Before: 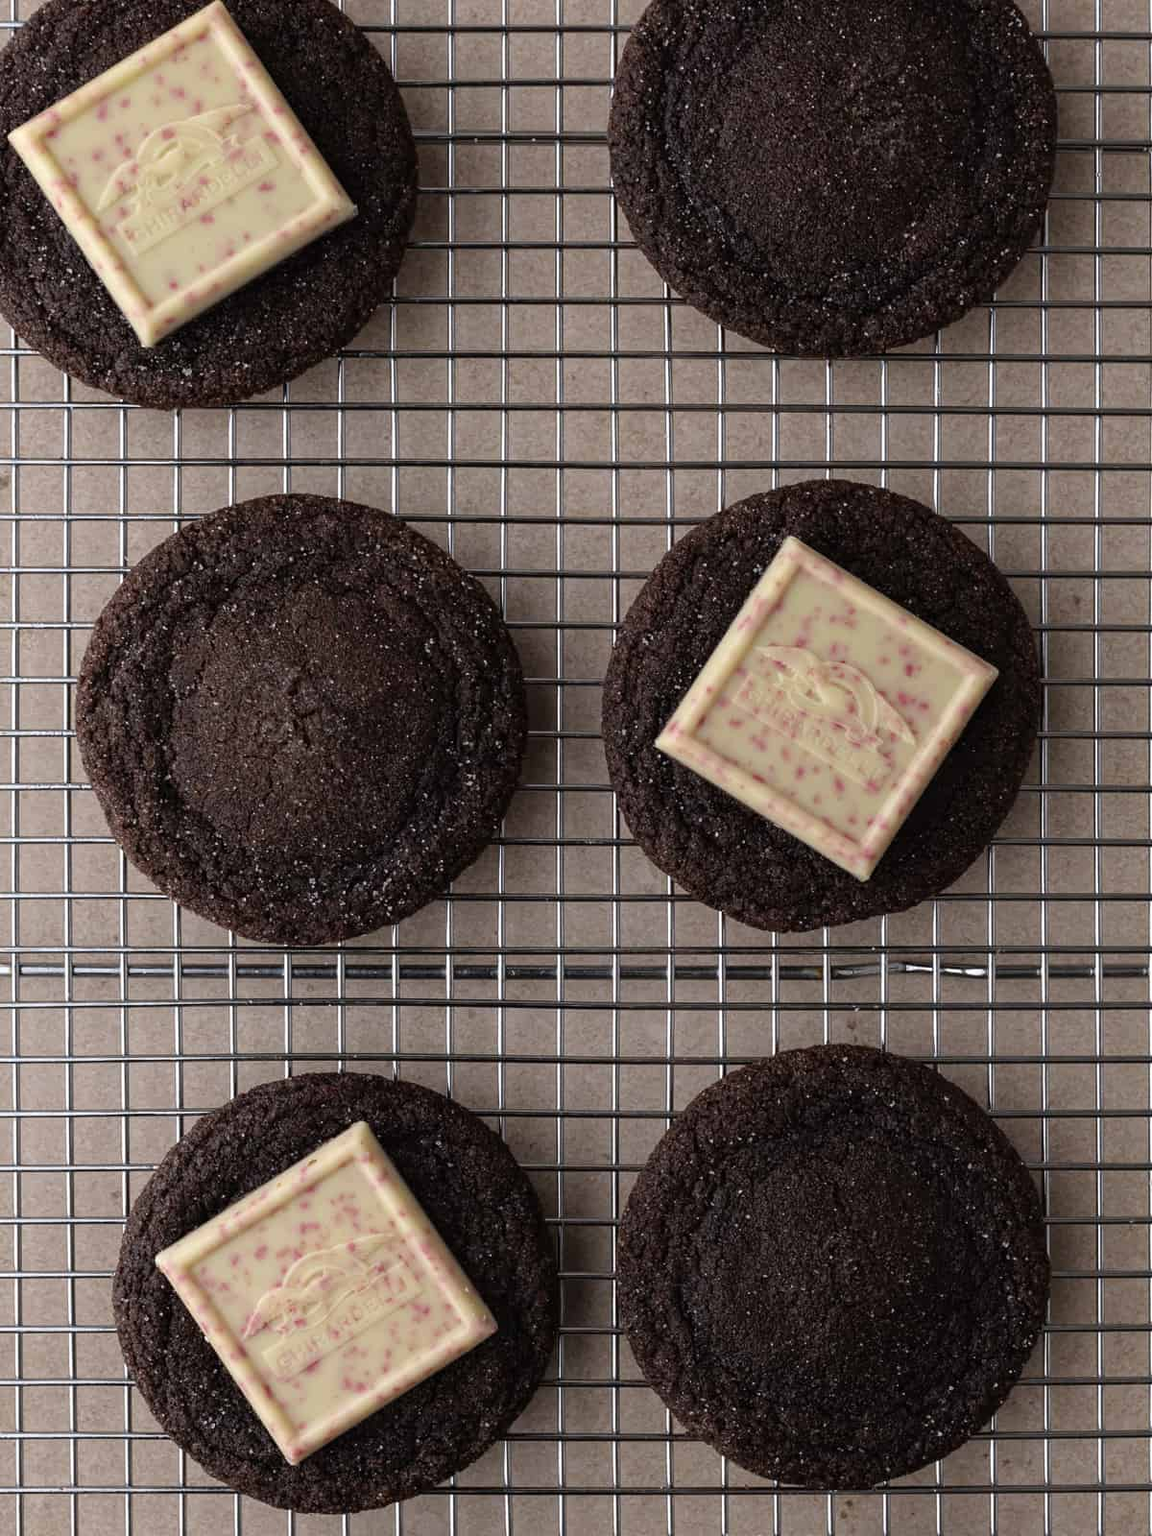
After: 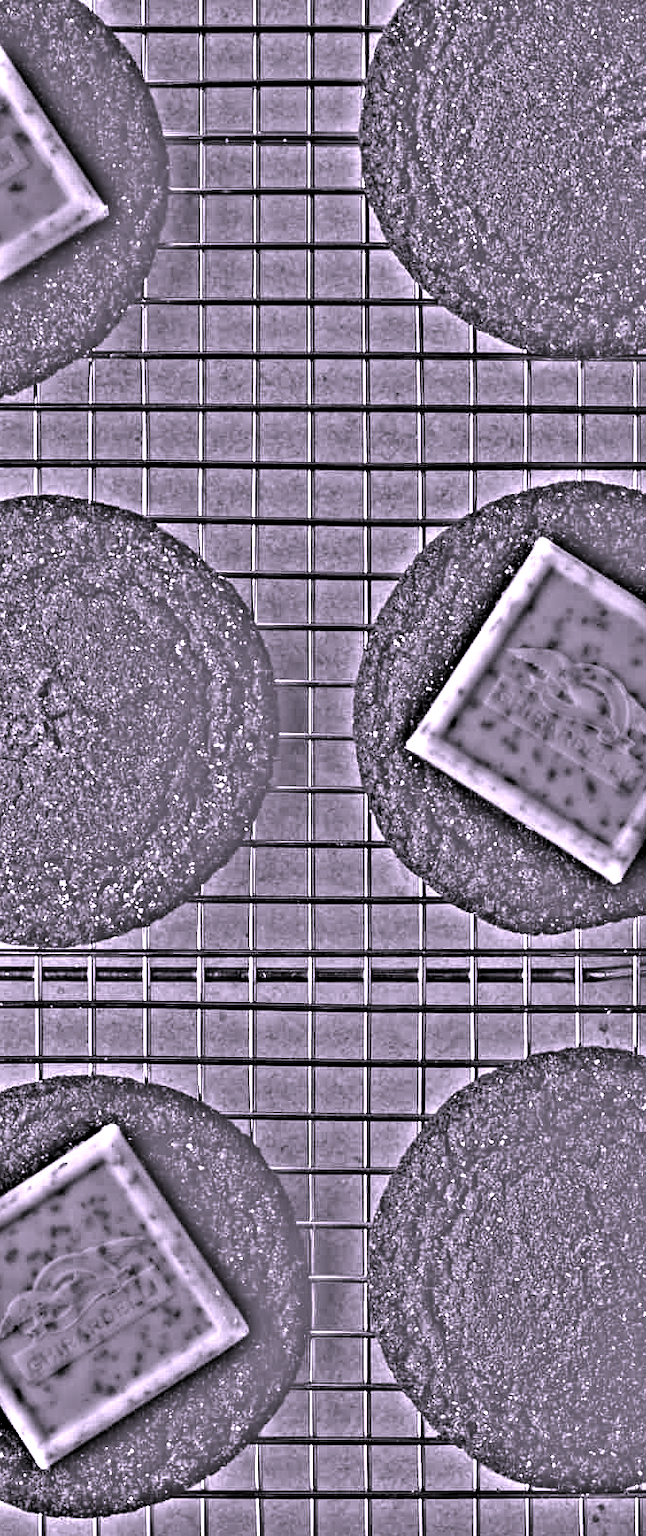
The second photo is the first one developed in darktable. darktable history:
highpass: on, module defaults
color correction: highlights a* 15.46, highlights b* -20.56
shadows and highlights: shadows 5, soften with gaussian
crop: left 21.674%, right 22.086%
levels: levels [0, 0.476, 0.951]
